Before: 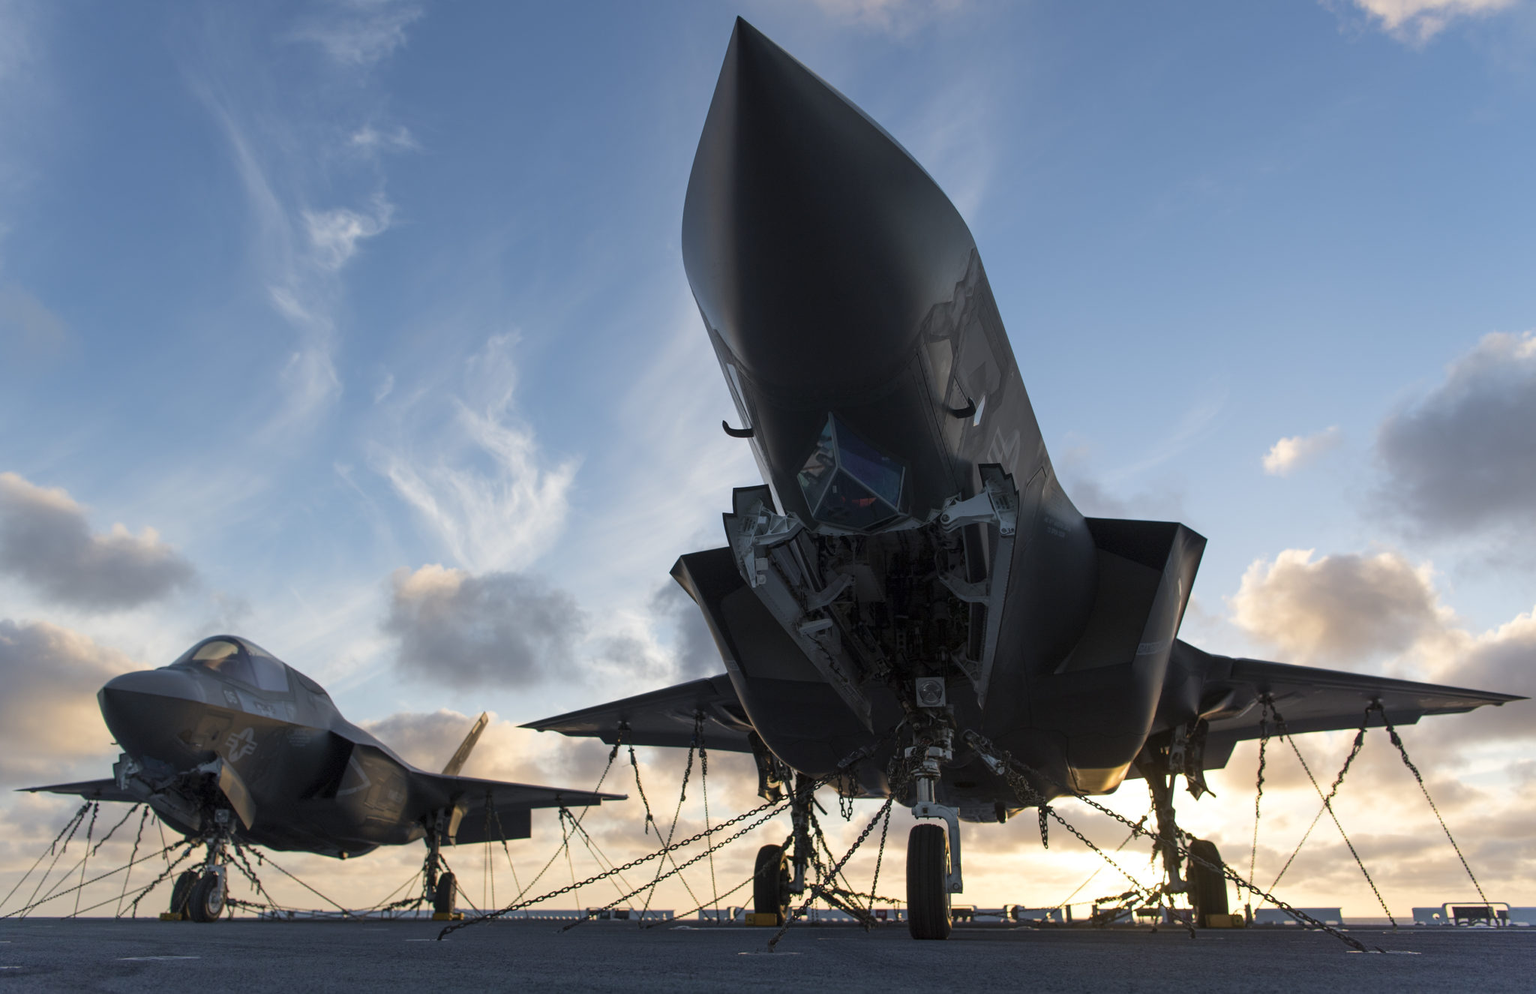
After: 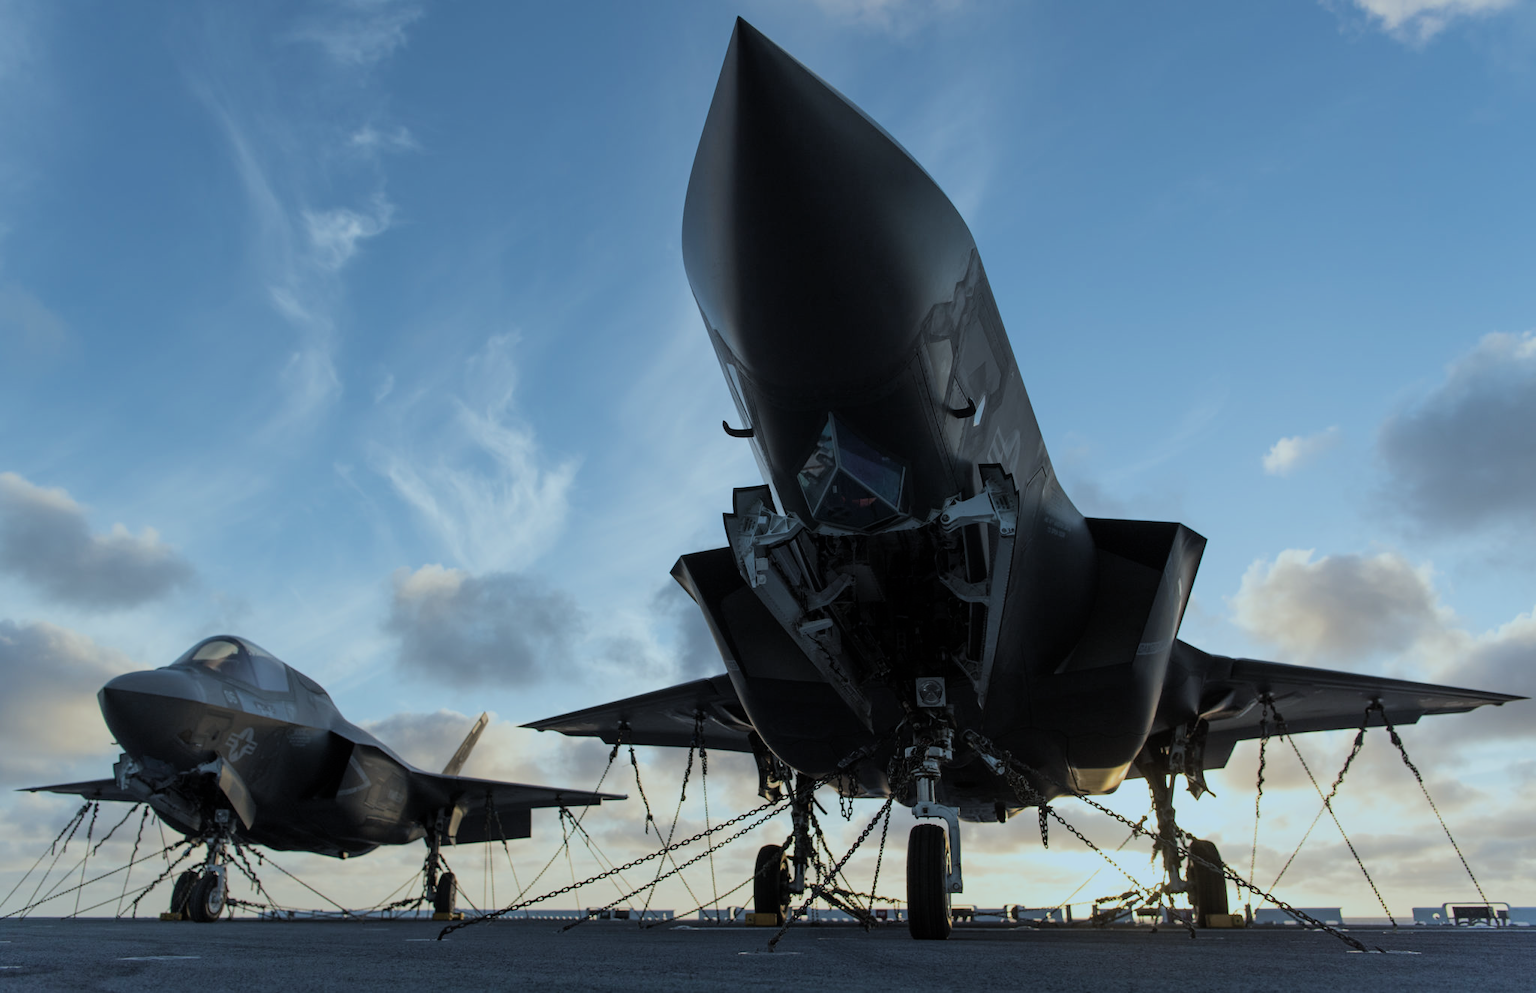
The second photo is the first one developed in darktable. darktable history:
color balance rgb: perceptual saturation grading › global saturation 20%, global vibrance 20%
color correction: highlights a* -12.64, highlights b* -18.1, saturation 0.7
filmic rgb: black relative exposure -7.65 EV, white relative exposure 4.56 EV, hardness 3.61, color science v6 (2022)
